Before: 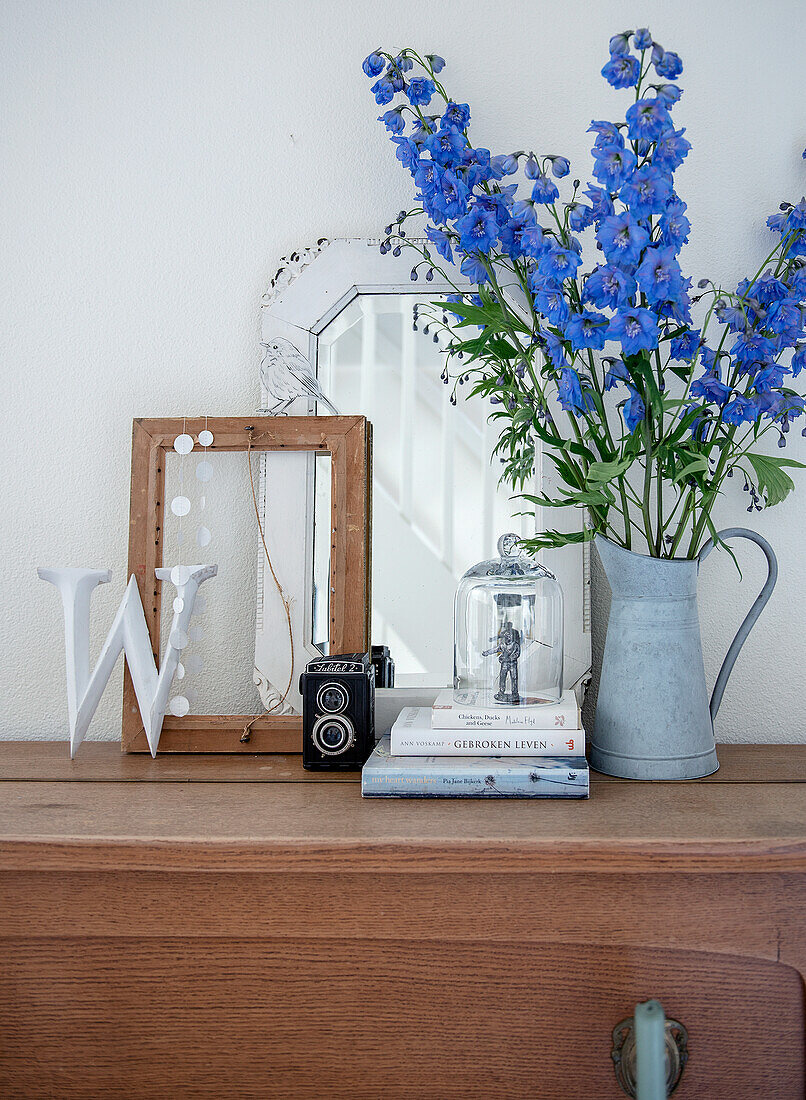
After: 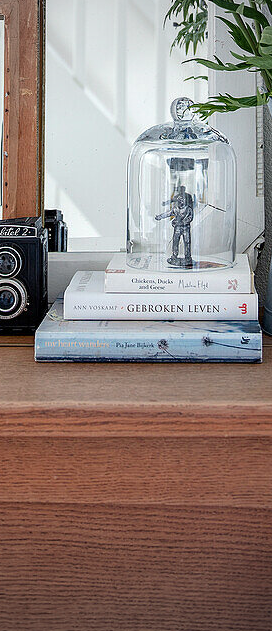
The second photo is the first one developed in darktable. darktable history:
crop: left 40.573%, top 39.657%, right 25.649%, bottom 2.973%
vignetting: fall-off start 98.63%, fall-off radius 99.5%, brightness -0.277, center (-0.031, -0.048), width/height ratio 1.427
color zones: curves: ch1 [(0.235, 0.558) (0.75, 0.5)]; ch2 [(0.25, 0.462) (0.749, 0.457)]
